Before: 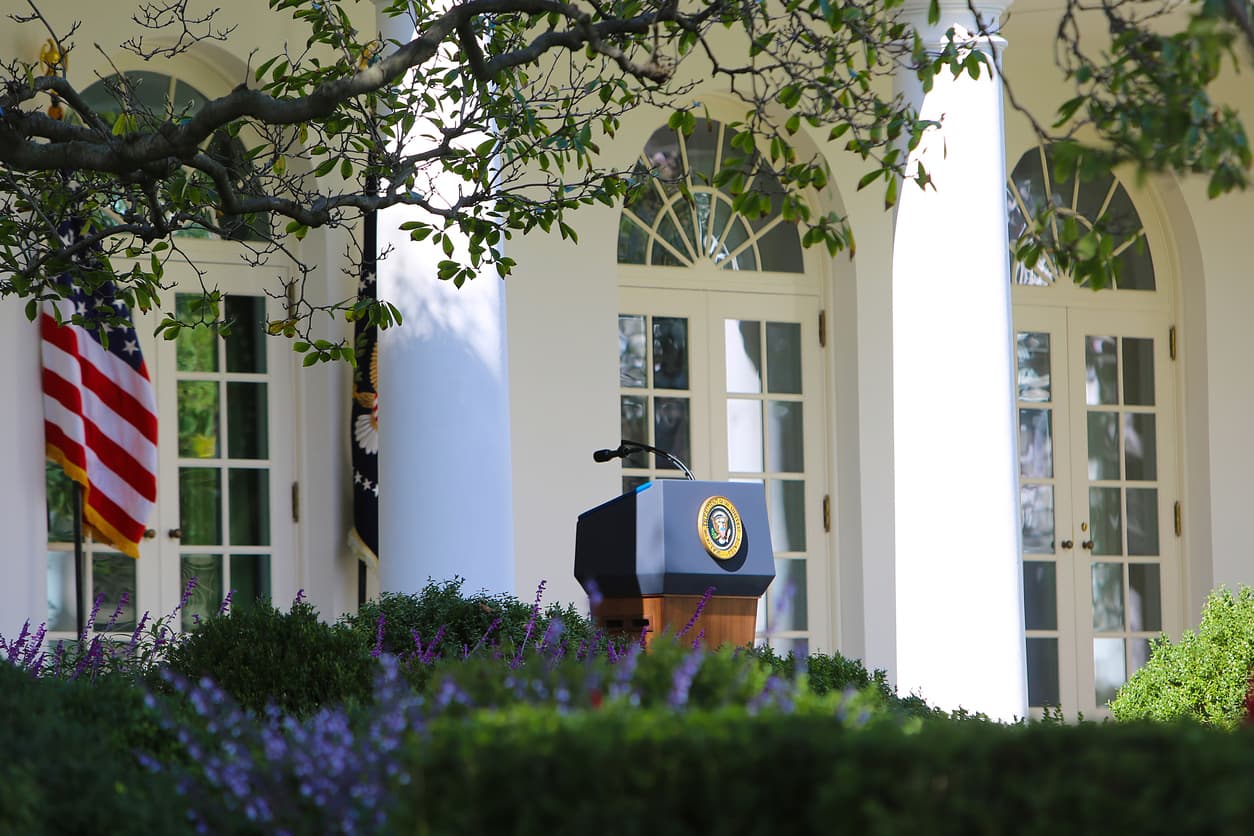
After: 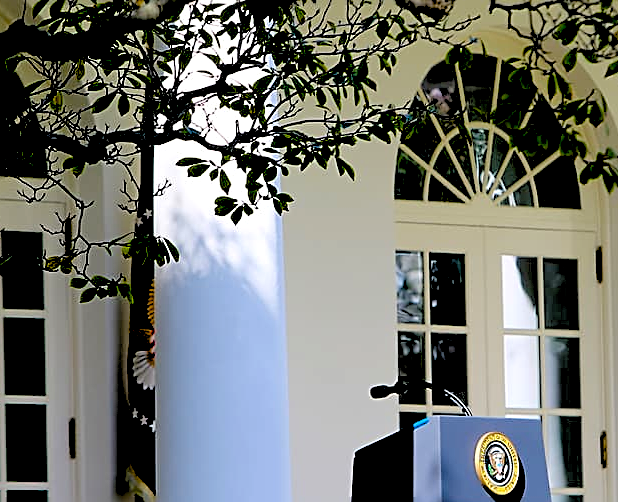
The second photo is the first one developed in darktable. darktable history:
rgb levels: levels [[0.029, 0.461, 0.922], [0, 0.5, 1], [0, 0.5, 1]]
exposure: black level correction 0.056, compensate highlight preservation false
crop: left 17.835%, top 7.675%, right 32.881%, bottom 32.213%
sharpen: on, module defaults
